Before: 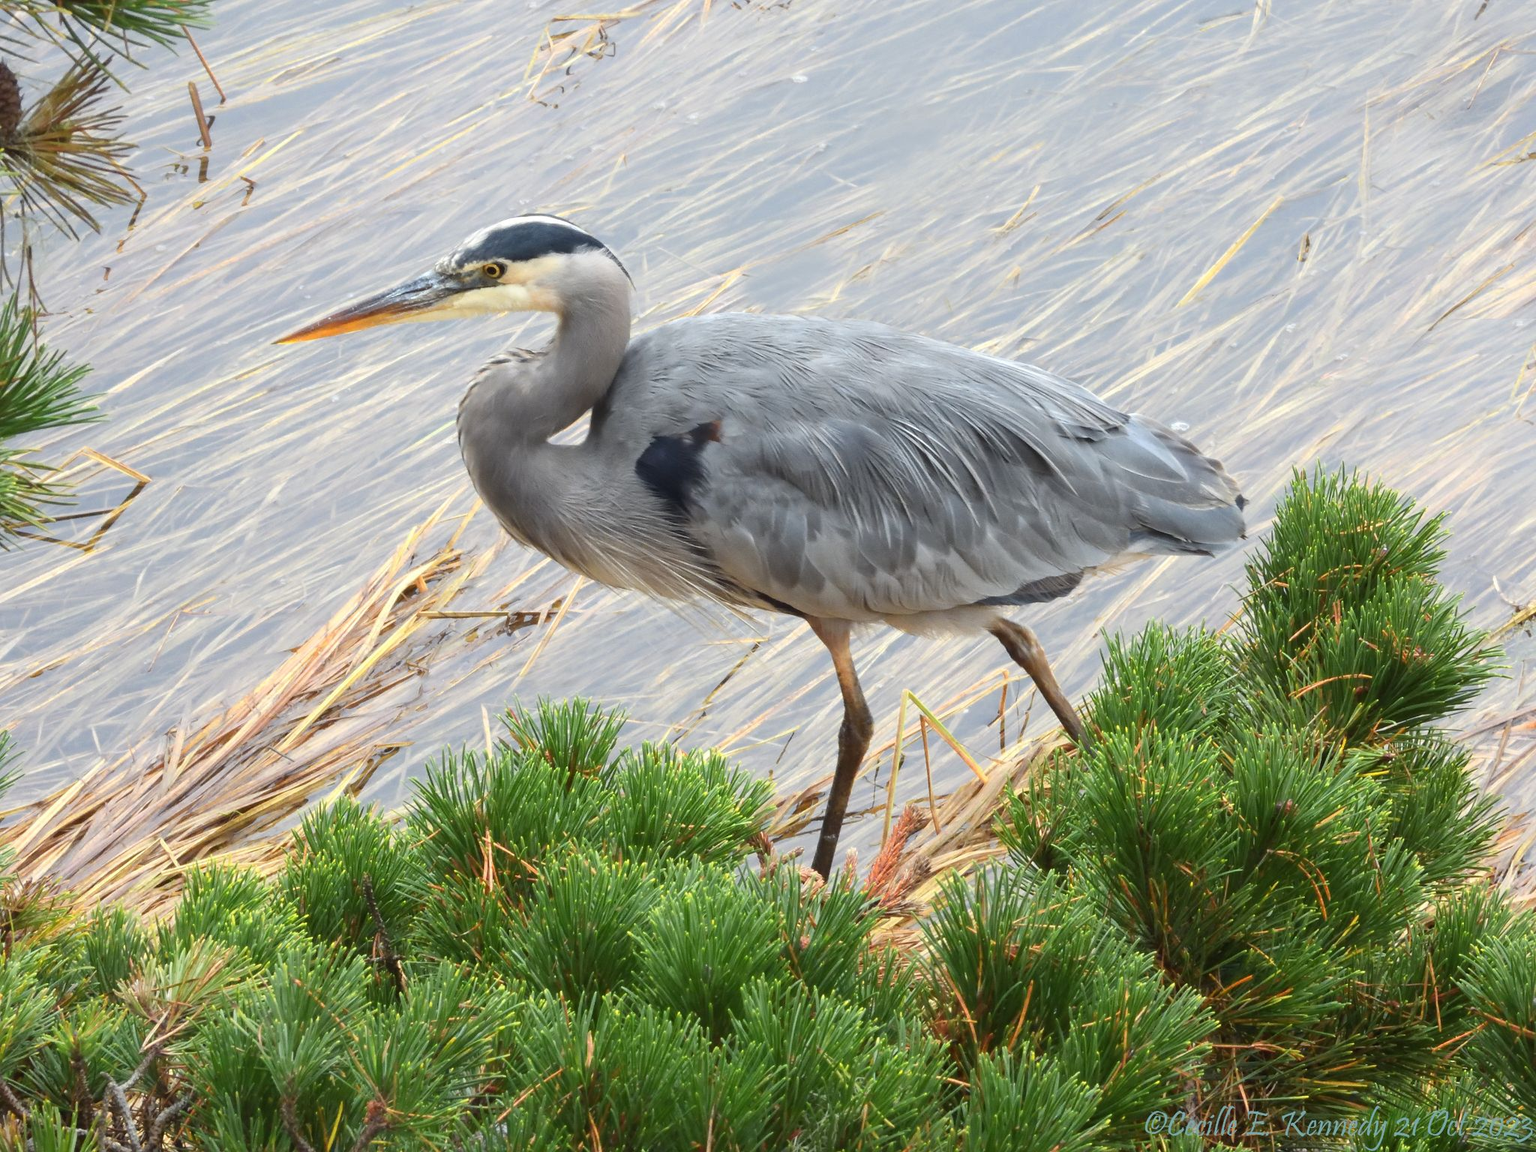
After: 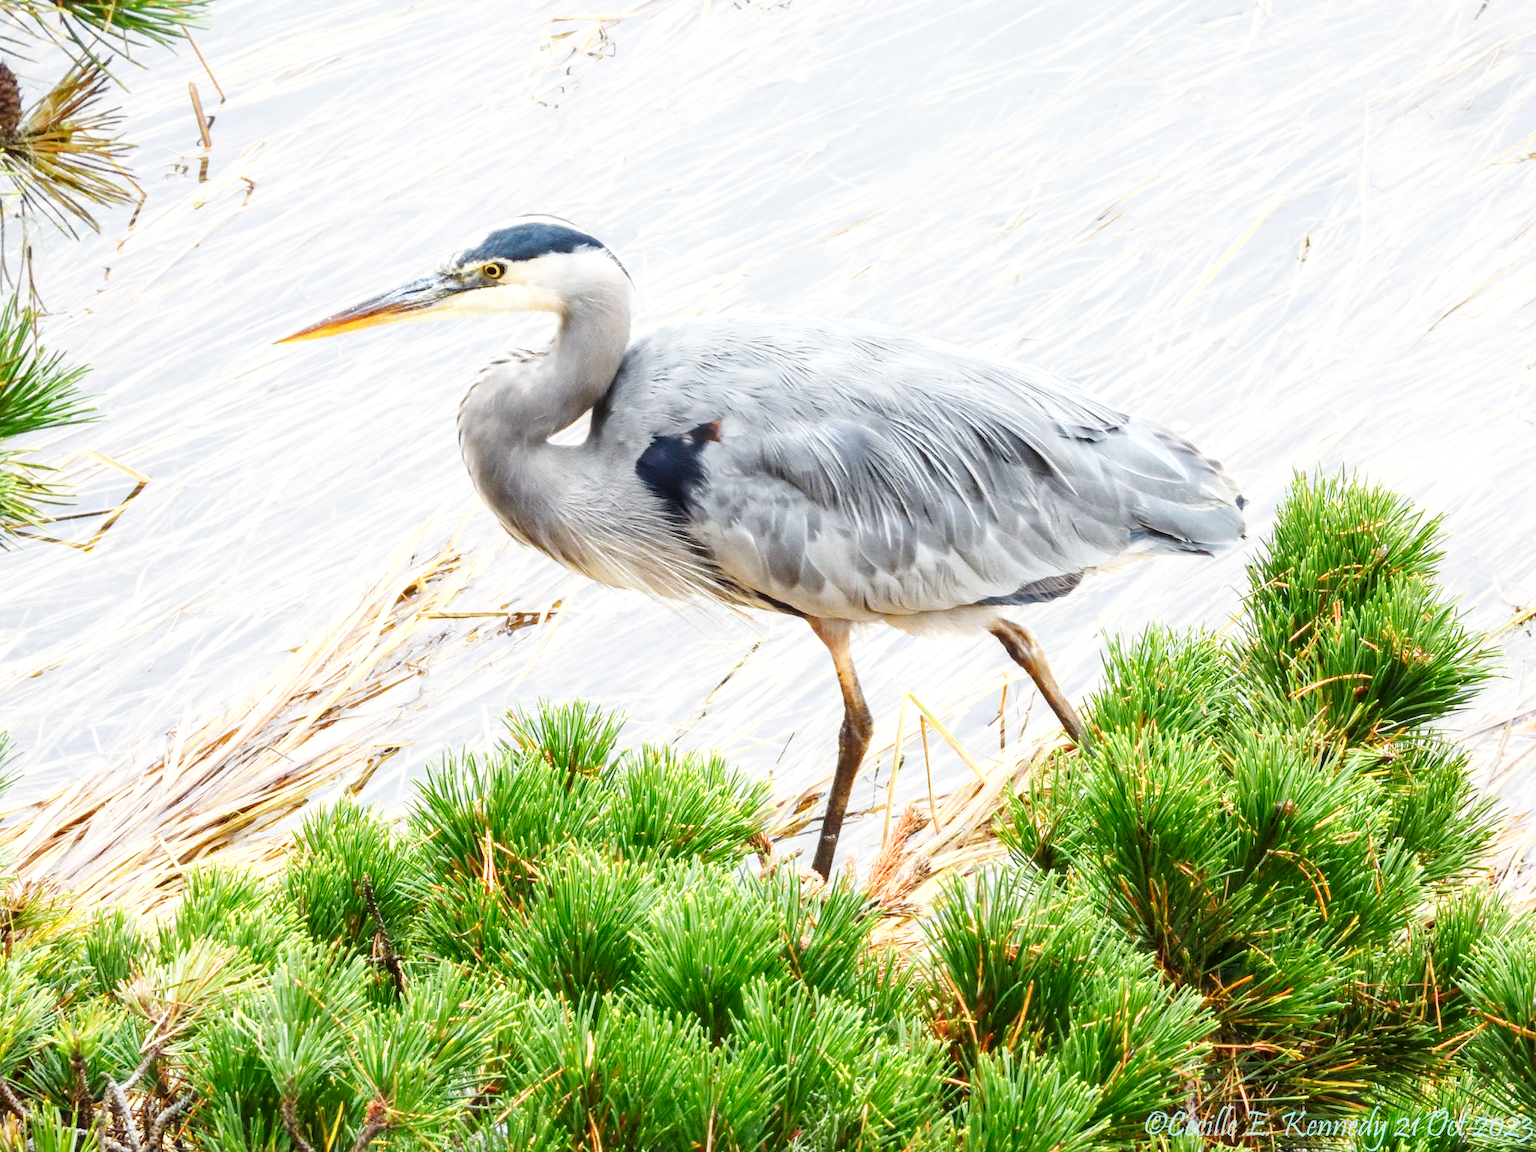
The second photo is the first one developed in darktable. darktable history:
local contrast: on, module defaults
base curve: curves: ch0 [(0, 0.003) (0.001, 0.002) (0.006, 0.004) (0.02, 0.022) (0.048, 0.086) (0.094, 0.234) (0.162, 0.431) (0.258, 0.629) (0.385, 0.8) (0.548, 0.918) (0.751, 0.988) (1, 1)], preserve colors none
